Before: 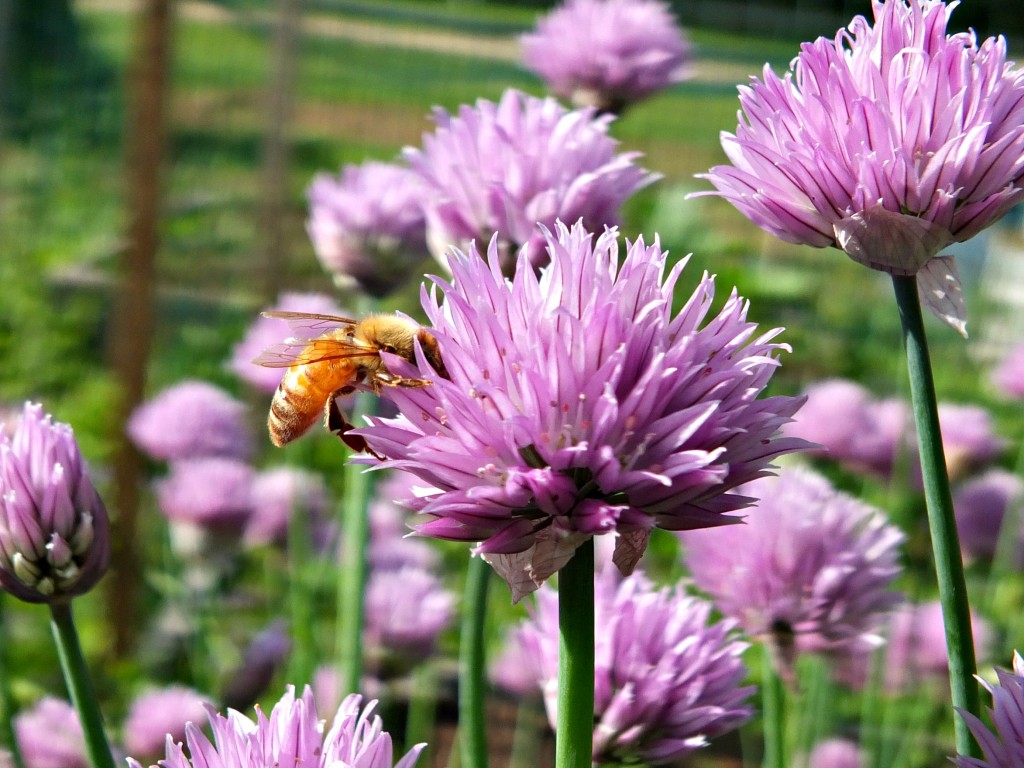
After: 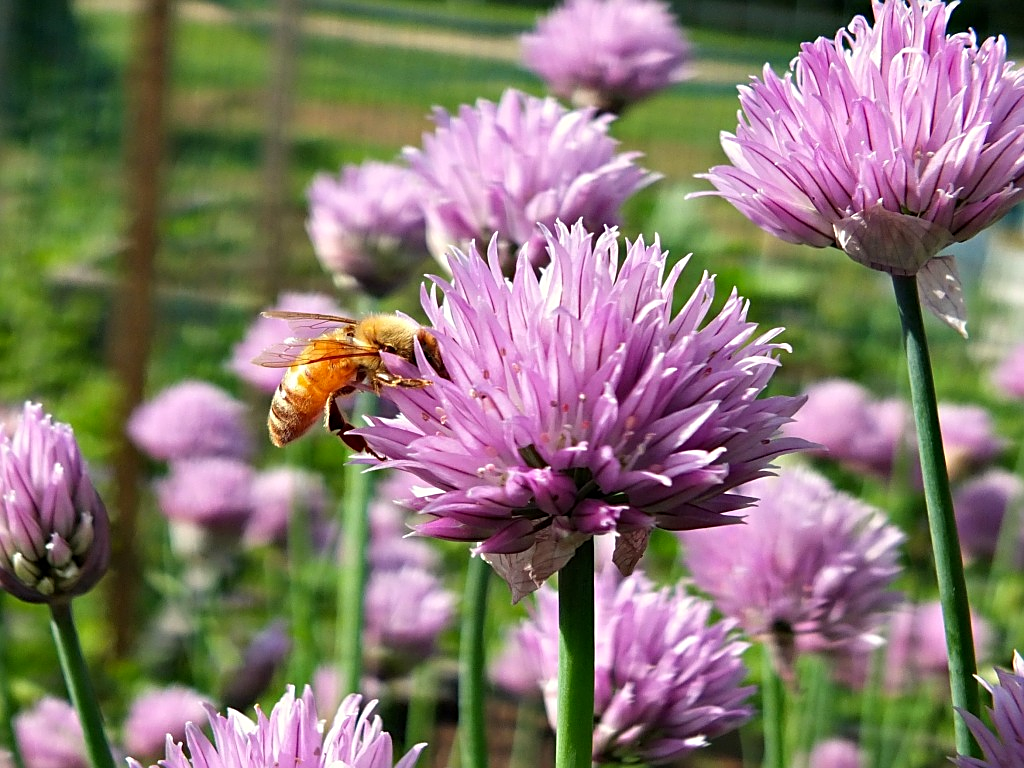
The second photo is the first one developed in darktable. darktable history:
sharpen: on, module defaults
color correction: highlights b* 3
